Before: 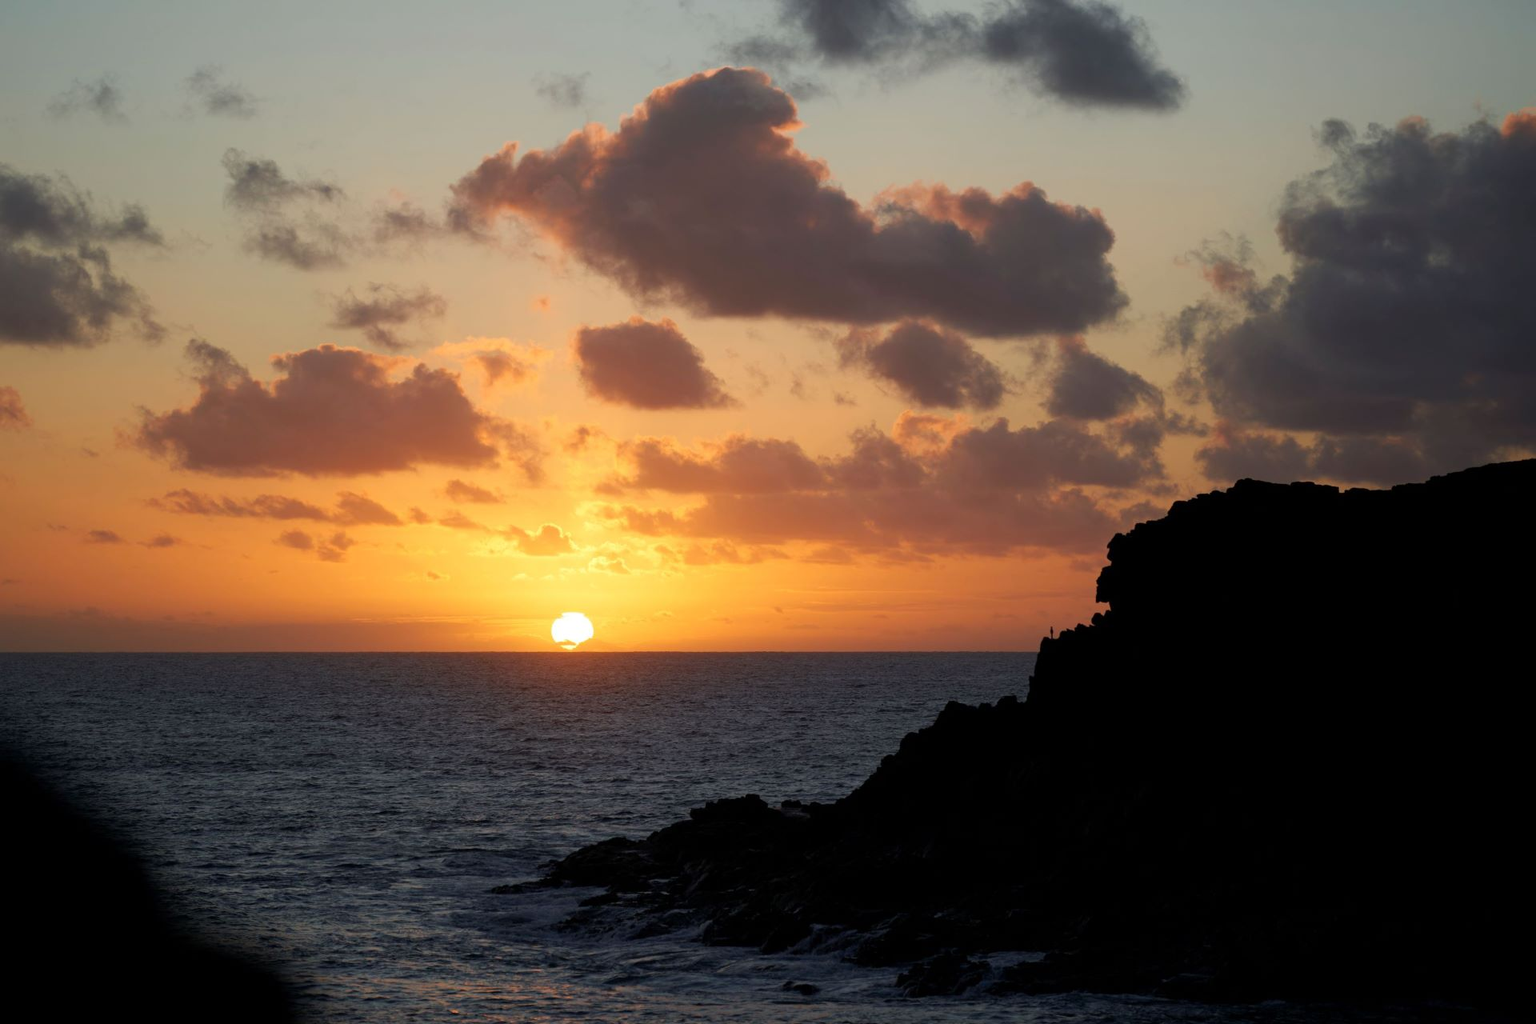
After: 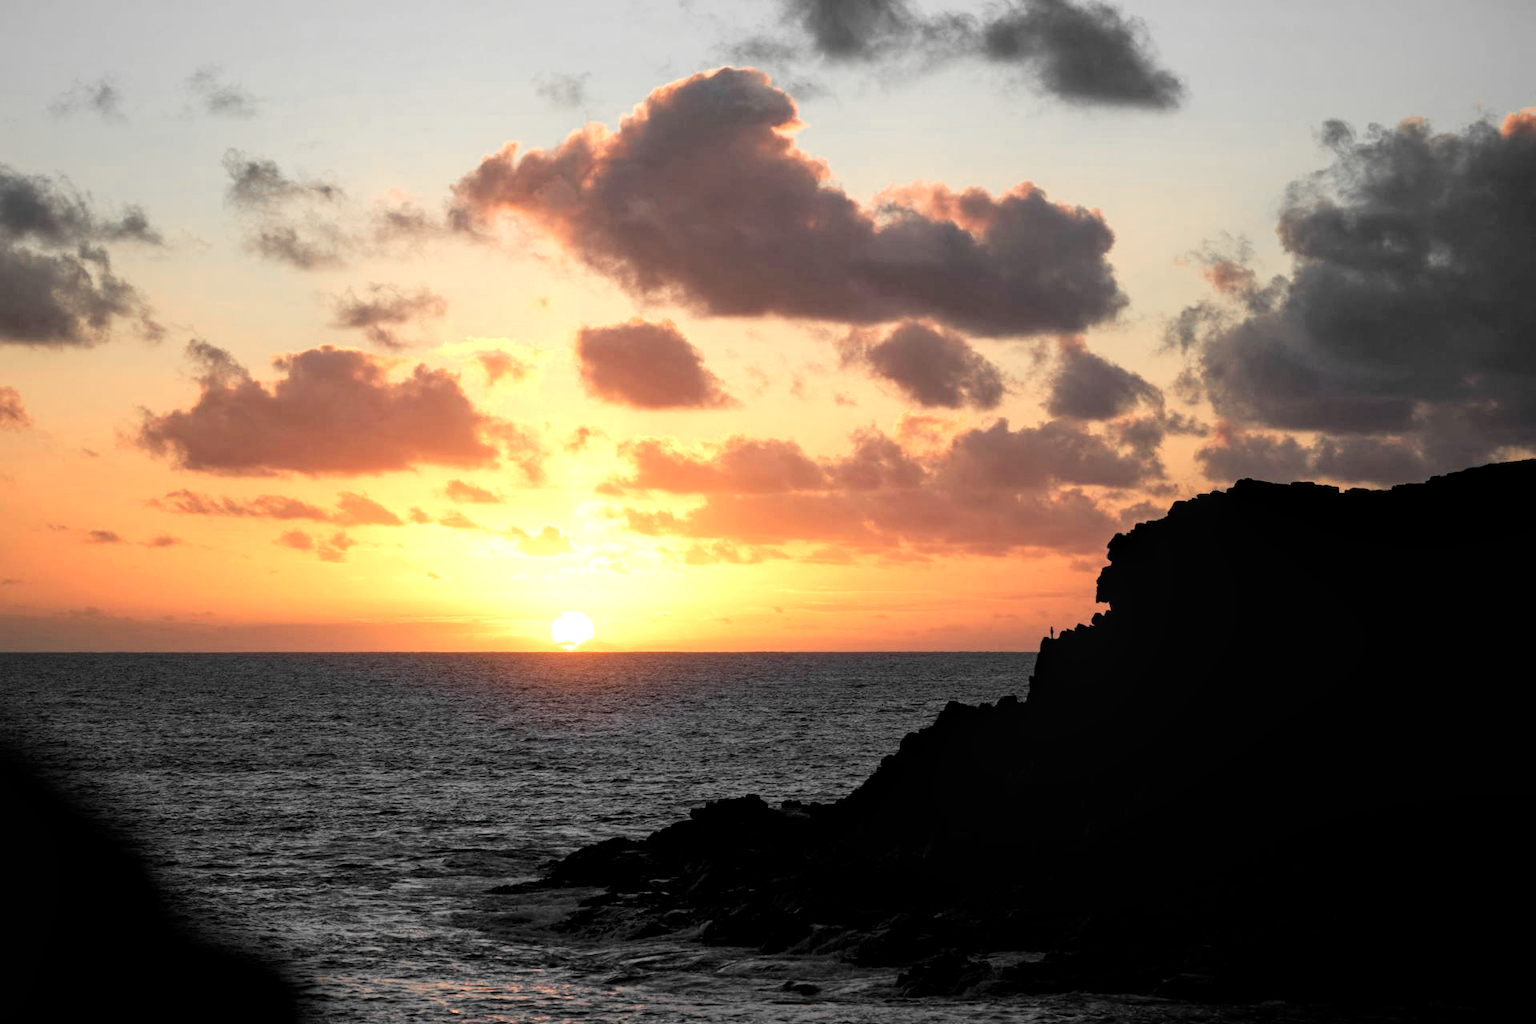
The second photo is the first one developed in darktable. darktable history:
local contrast: on, module defaults
color zones: curves: ch0 [(0, 0.447) (0.184, 0.543) (0.323, 0.476) (0.429, 0.445) (0.571, 0.443) (0.714, 0.451) (0.857, 0.452) (1, 0.447)]; ch1 [(0, 0.464) (0.176, 0.46) (0.287, 0.177) (0.429, 0.002) (0.571, 0) (0.714, 0) (0.857, 0) (1, 0.464)]
exposure: exposure 0.661 EV, compensate highlight preservation false
tone curve: curves: ch0 [(0.003, 0) (0.066, 0.031) (0.163, 0.112) (0.264, 0.238) (0.395, 0.421) (0.517, 0.56) (0.684, 0.734) (0.791, 0.814) (1, 1)]; ch1 [(0, 0) (0.164, 0.115) (0.337, 0.332) (0.39, 0.398) (0.464, 0.461) (0.501, 0.5) (0.507, 0.5) (0.534, 0.532) (0.577, 0.59) (0.652, 0.681) (0.733, 0.749) (0.811, 0.796) (1, 1)]; ch2 [(0, 0) (0.337, 0.382) (0.464, 0.476) (0.501, 0.502) (0.527, 0.54) (0.551, 0.565) (0.6, 0.59) (0.687, 0.675) (1, 1)], color space Lab, linked channels, preserve colors none
